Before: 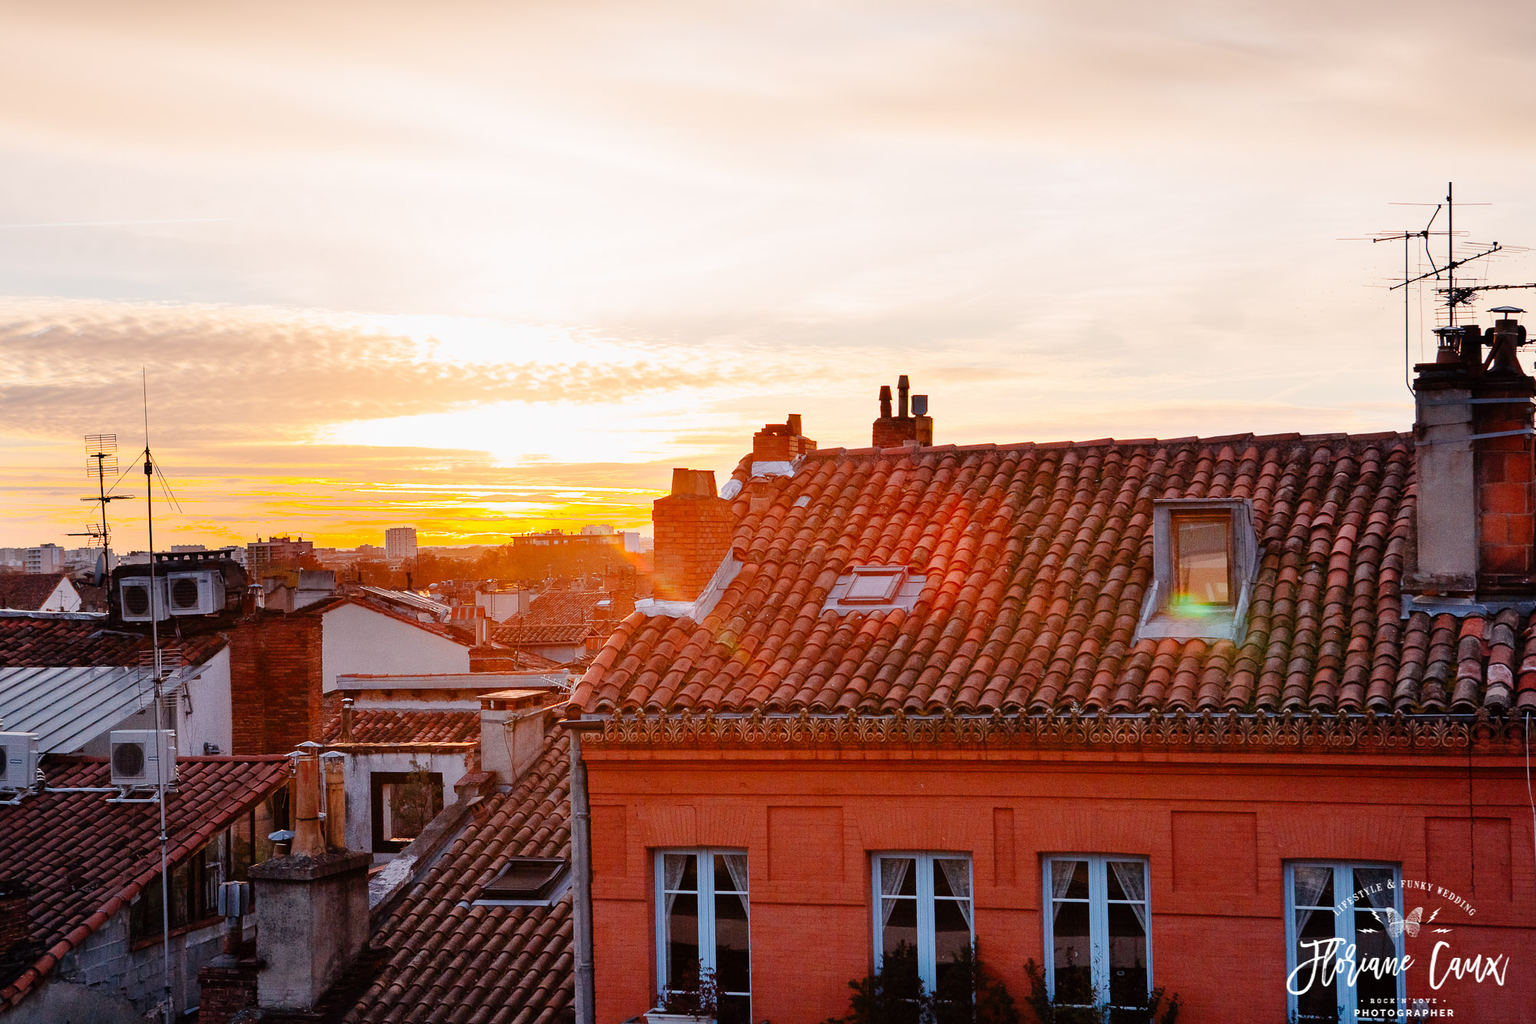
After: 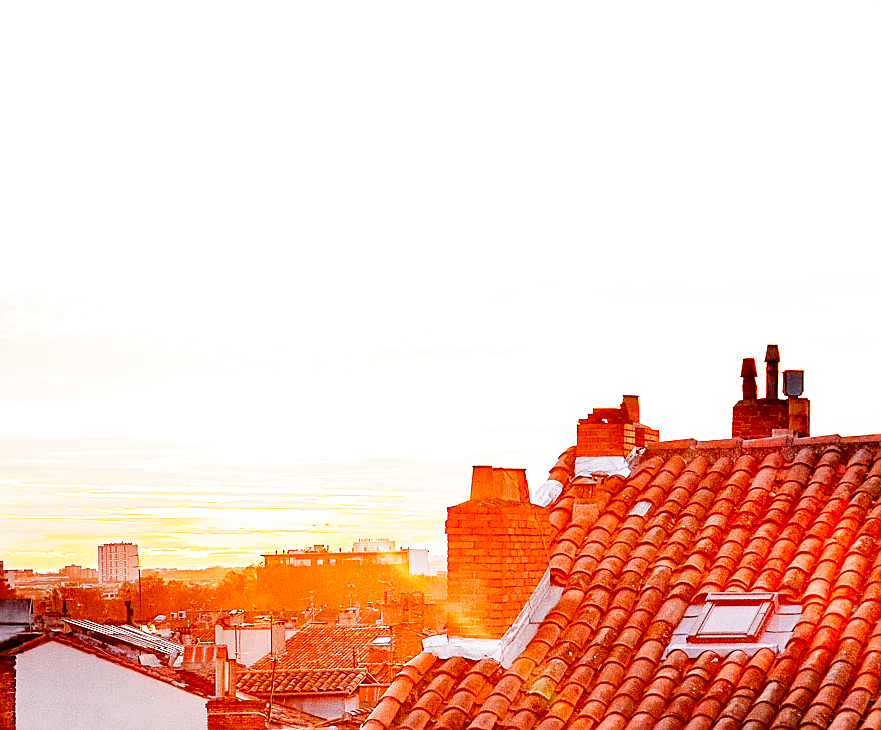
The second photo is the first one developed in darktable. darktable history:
crop: left 20.248%, top 10.86%, right 35.675%, bottom 34.321%
sharpen: amount 0.575
filmic rgb: middle gray luminance 10%, black relative exposure -8.61 EV, white relative exposure 3.3 EV, threshold 6 EV, target black luminance 0%, hardness 5.2, latitude 44.69%, contrast 1.302, highlights saturation mix 5%, shadows ↔ highlights balance 24.64%, add noise in highlights 0, preserve chrominance no, color science v3 (2019), use custom middle-gray values true, iterations of high-quality reconstruction 0, contrast in highlights soft, enable highlight reconstruction true
